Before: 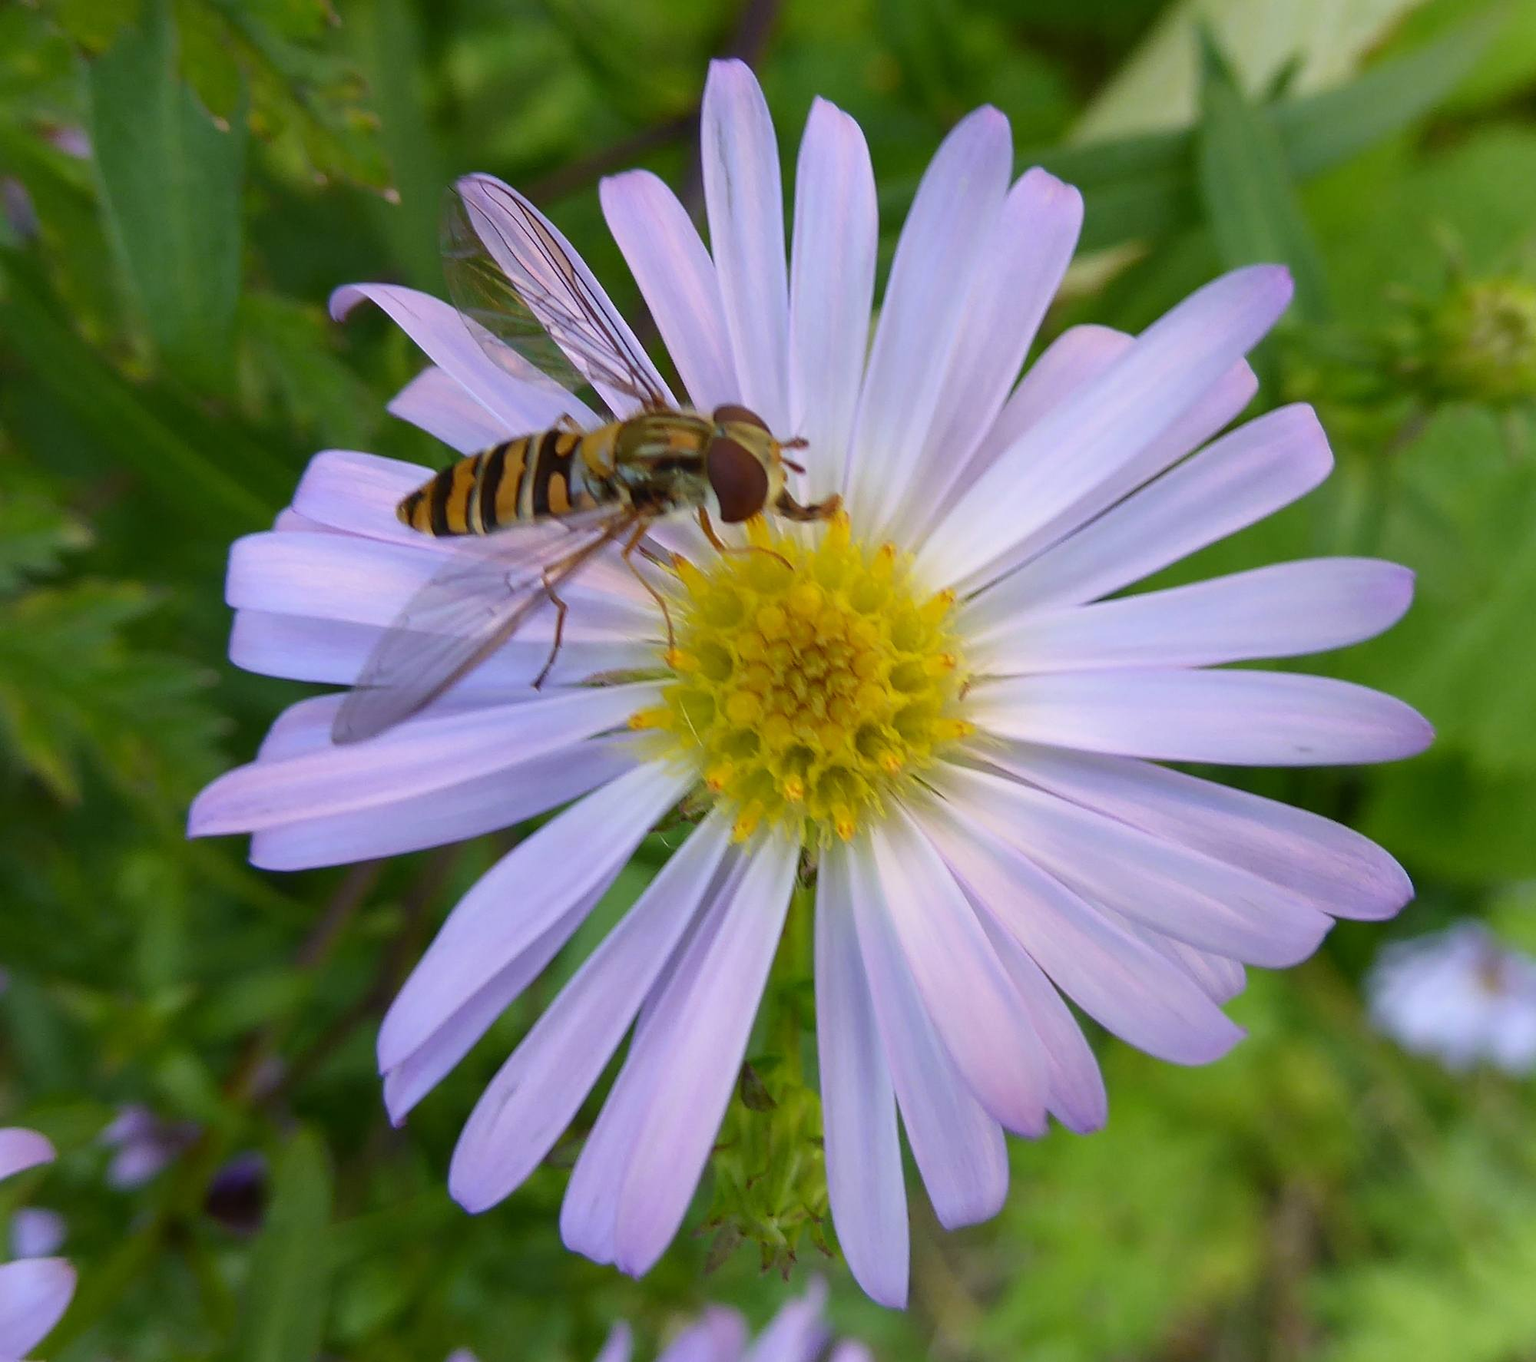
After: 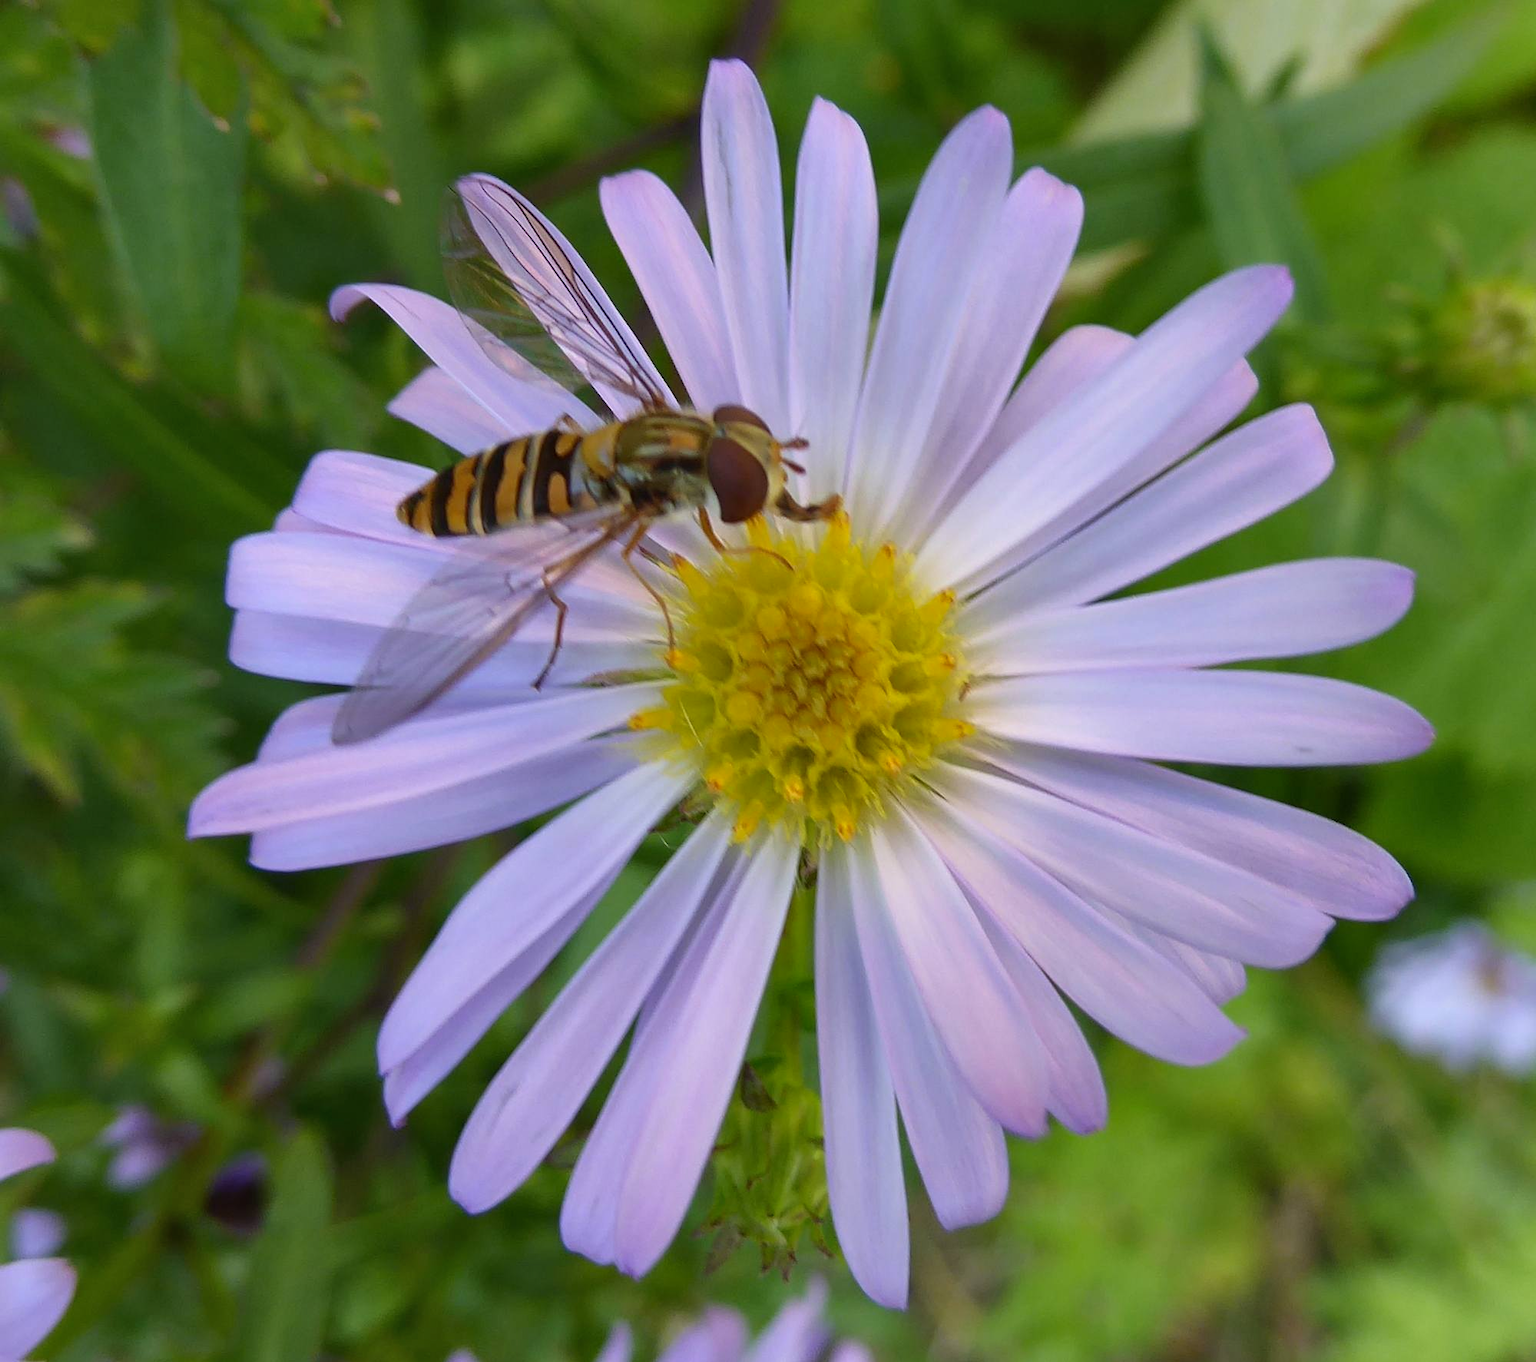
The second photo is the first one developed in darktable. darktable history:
shadows and highlights: shadows 32.91, highlights -47.61, compress 49.59%, soften with gaussian
